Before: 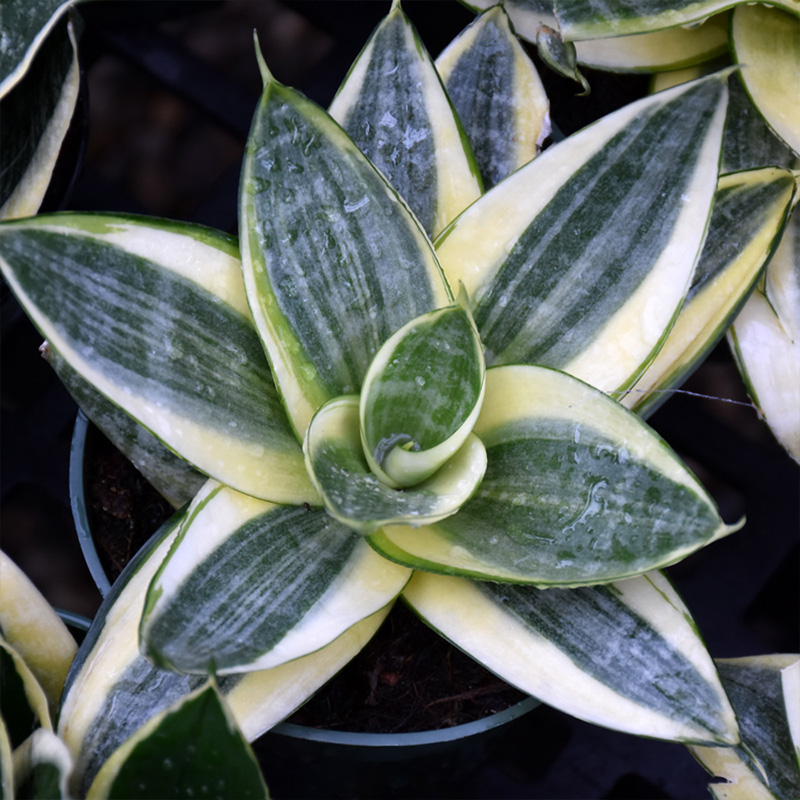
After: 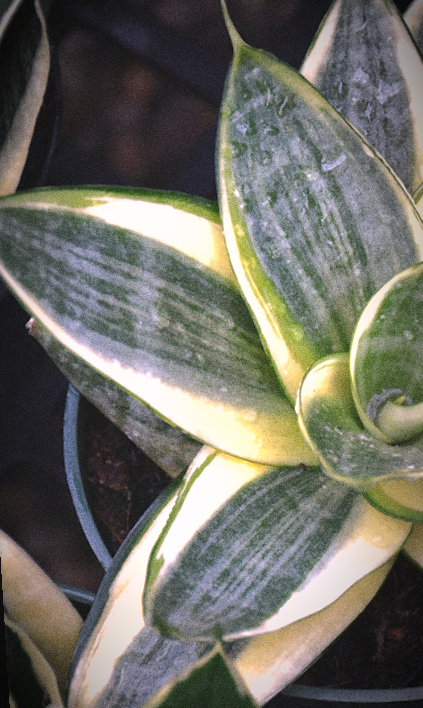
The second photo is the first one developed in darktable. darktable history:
rotate and perspective: rotation -3.52°, crop left 0.036, crop right 0.964, crop top 0.081, crop bottom 0.919
vignetting: fall-off start 67.5%, fall-off radius 67.23%, brightness -0.813, automatic ratio true
exposure: black level correction -0.005, exposure 0.622 EV, compensate highlight preservation false
white balance: red 1.127, blue 0.943
vibrance: vibrance 0%
grain: coarseness 0.09 ISO, strength 40%
crop: left 0.587%, right 45.588%, bottom 0.086%
shadows and highlights: highlights -60
